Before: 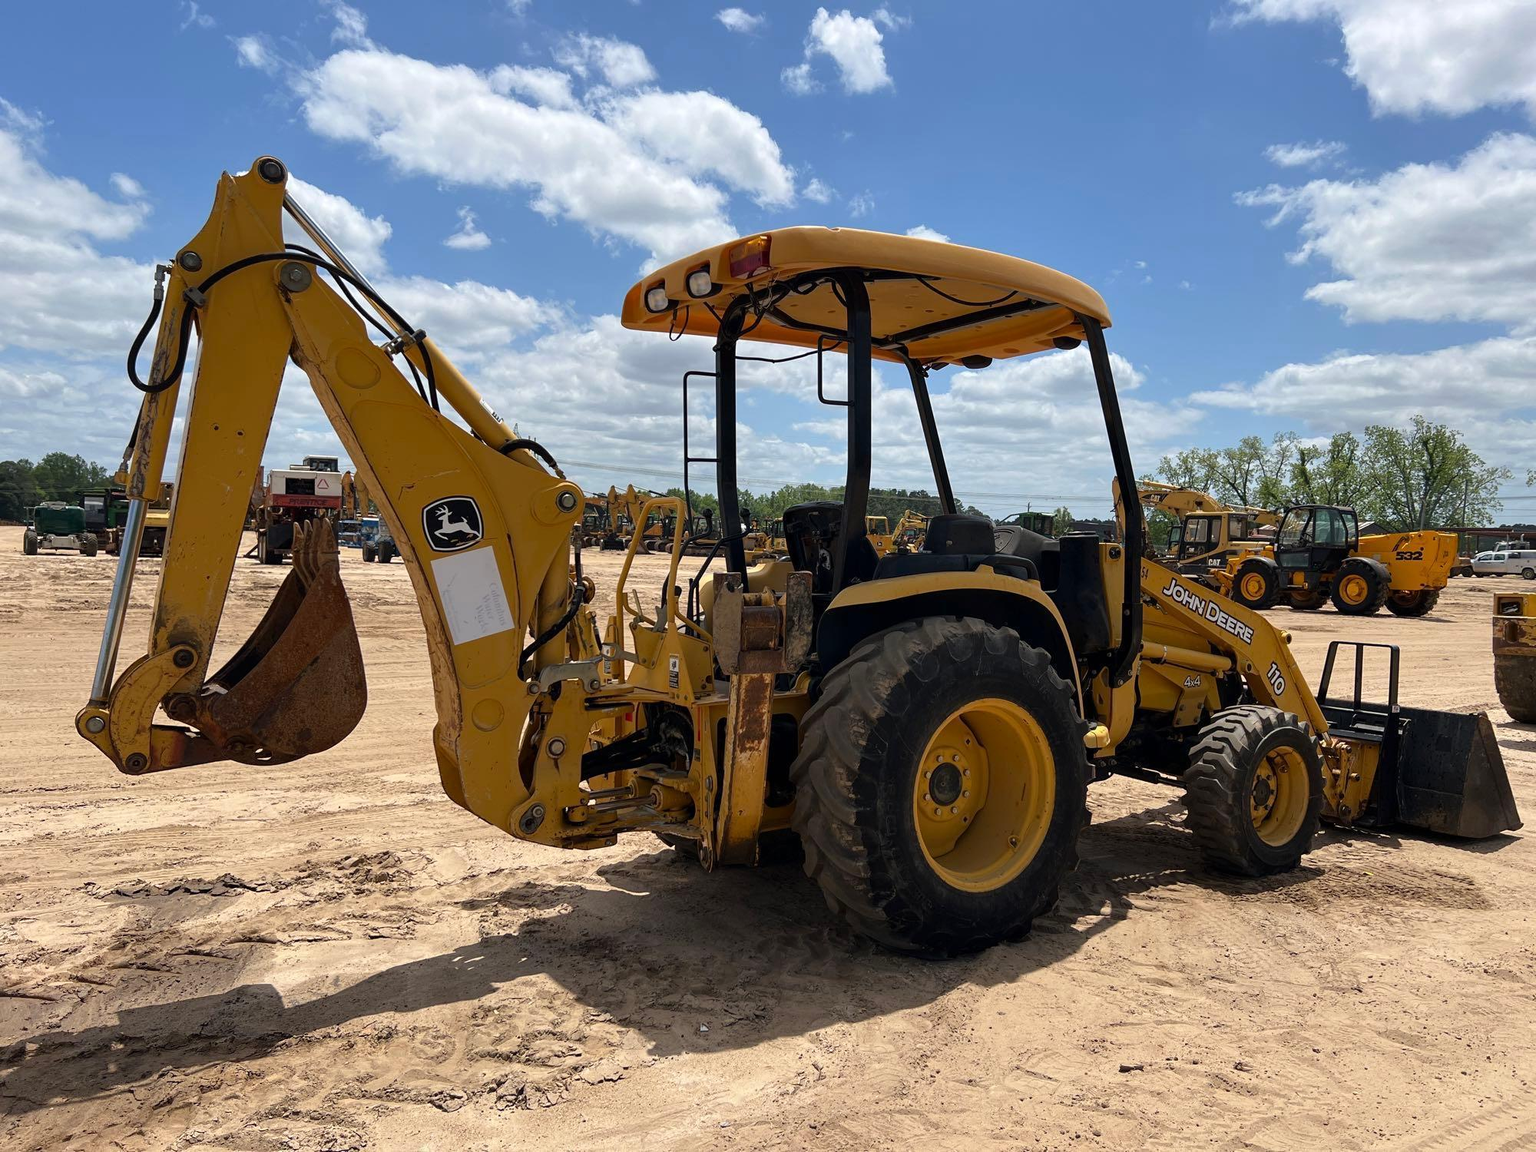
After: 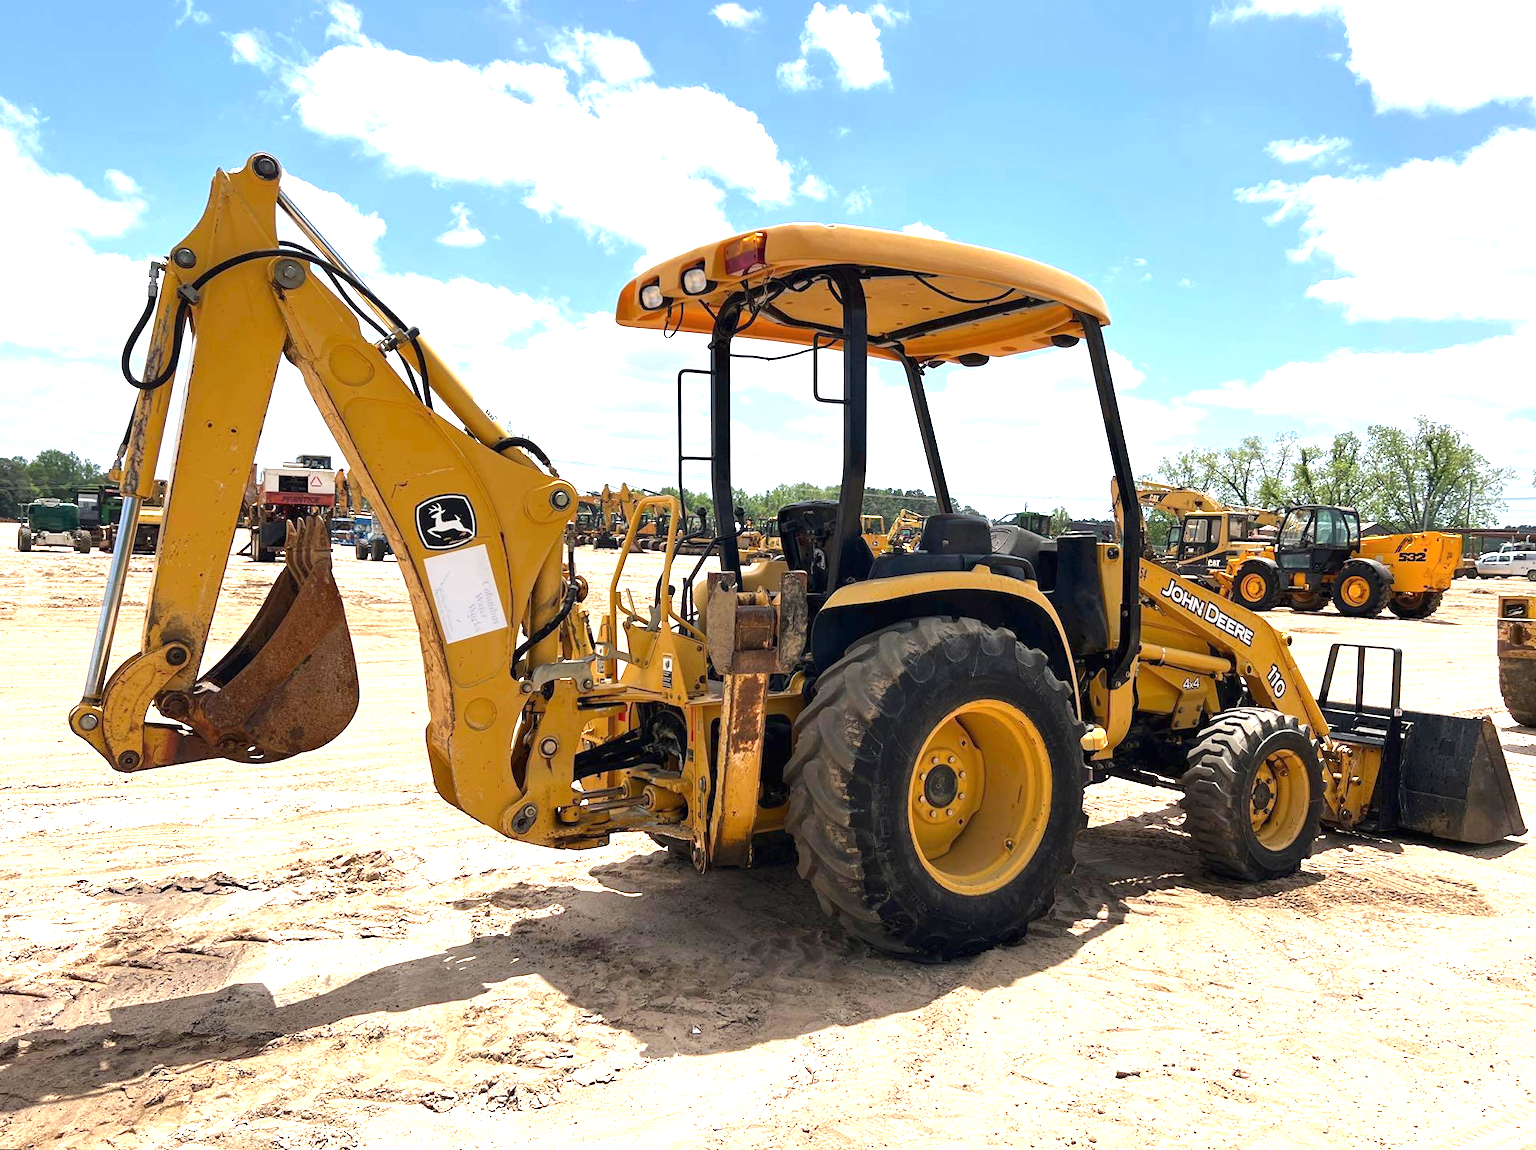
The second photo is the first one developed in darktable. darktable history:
rotate and perspective: rotation 0.192°, lens shift (horizontal) -0.015, crop left 0.005, crop right 0.996, crop top 0.006, crop bottom 0.99
exposure: black level correction 0, exposure 1.45 EV, compensate exposure bias true, compensate highlight preservation false
